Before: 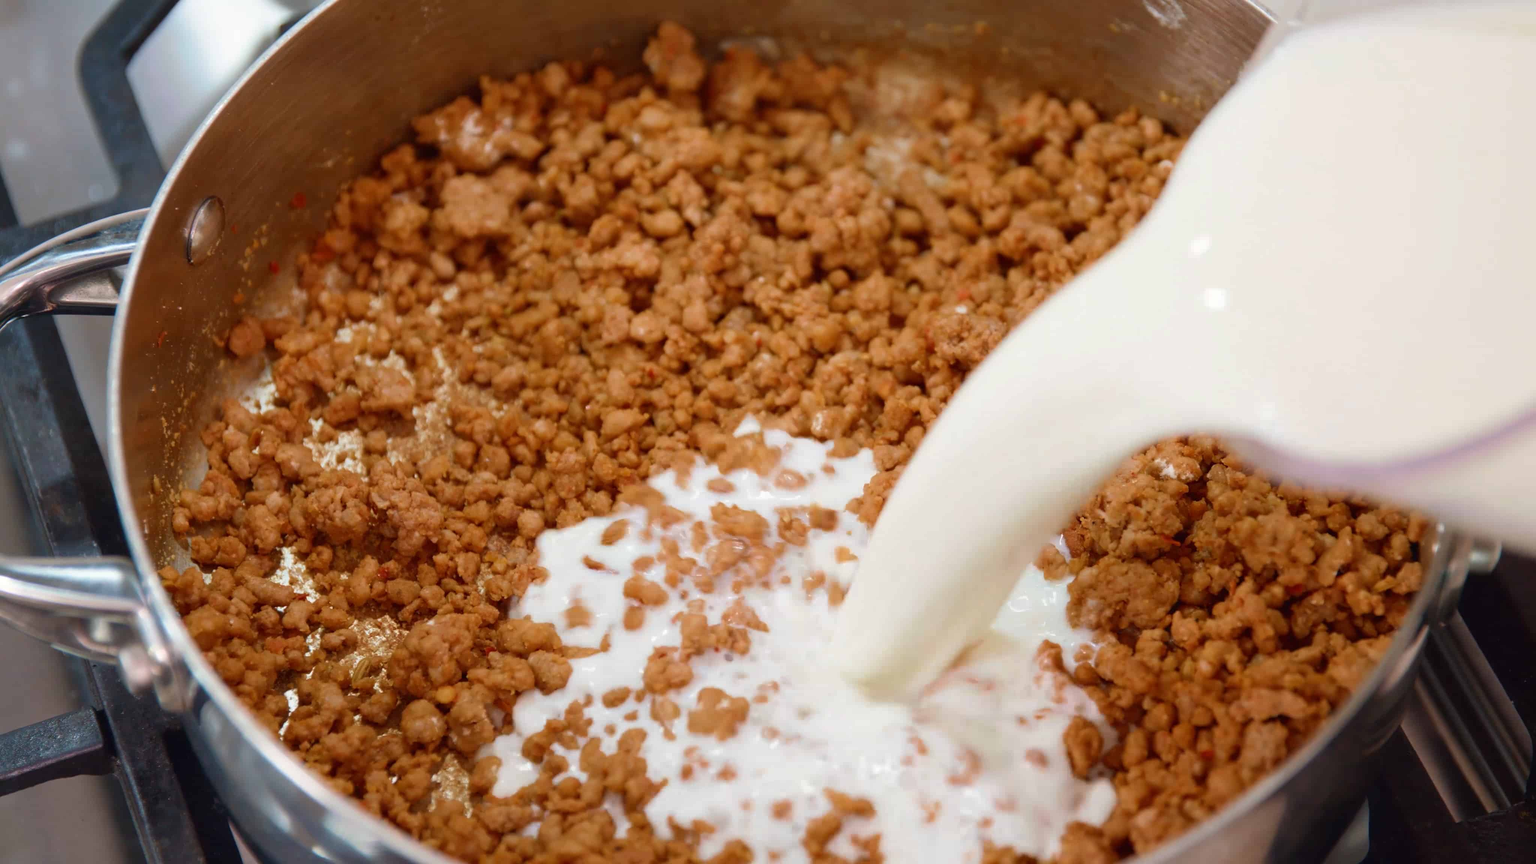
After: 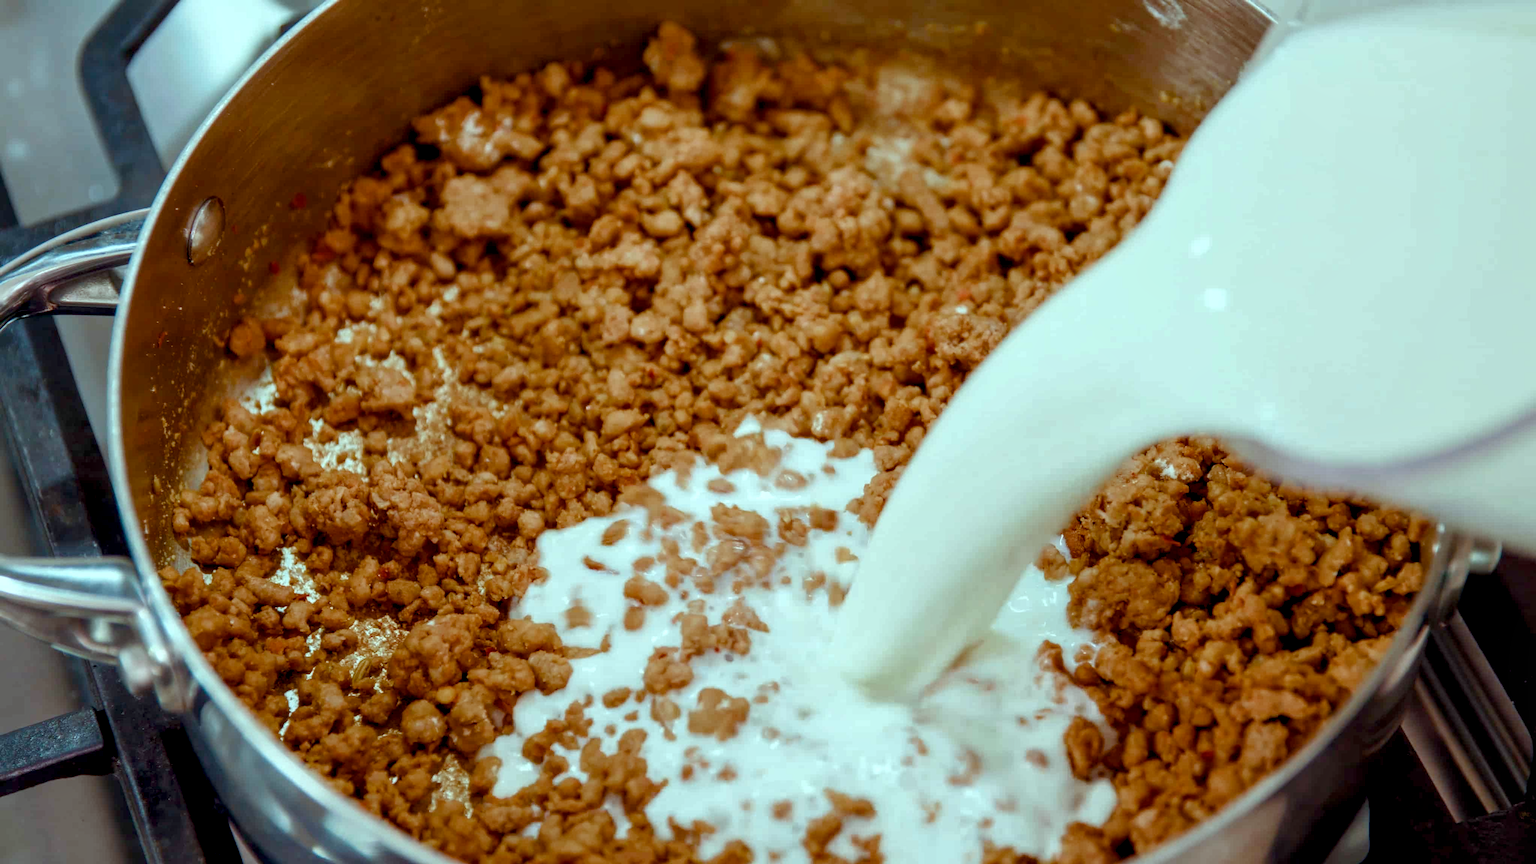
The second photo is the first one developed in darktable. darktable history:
exposure: exposure -0.115 EV, compensate highlight preservation false
color balance rgb: highlights gain › chroma 5.368%, highlights gain › hue 197.37°, global offset › luminance -0.513%, perceptual saturation grading › global saturation 20%, perceptual saturation grading › highlights -49.984%, perceptual saturation grading › shadows 24.896%
local contrast: highlights 33%, detail 134%
